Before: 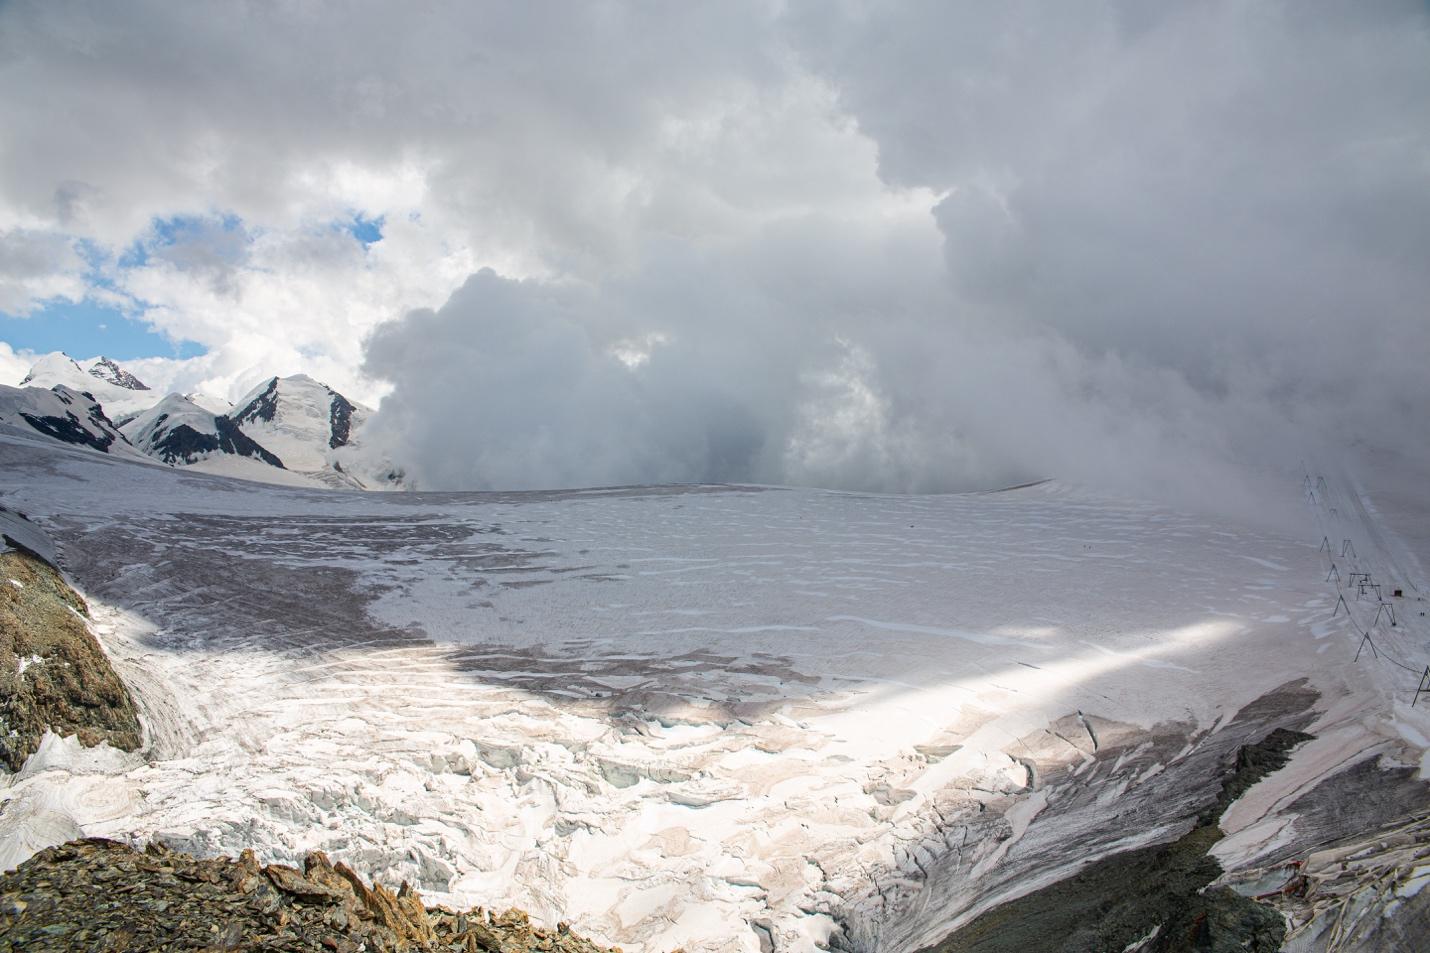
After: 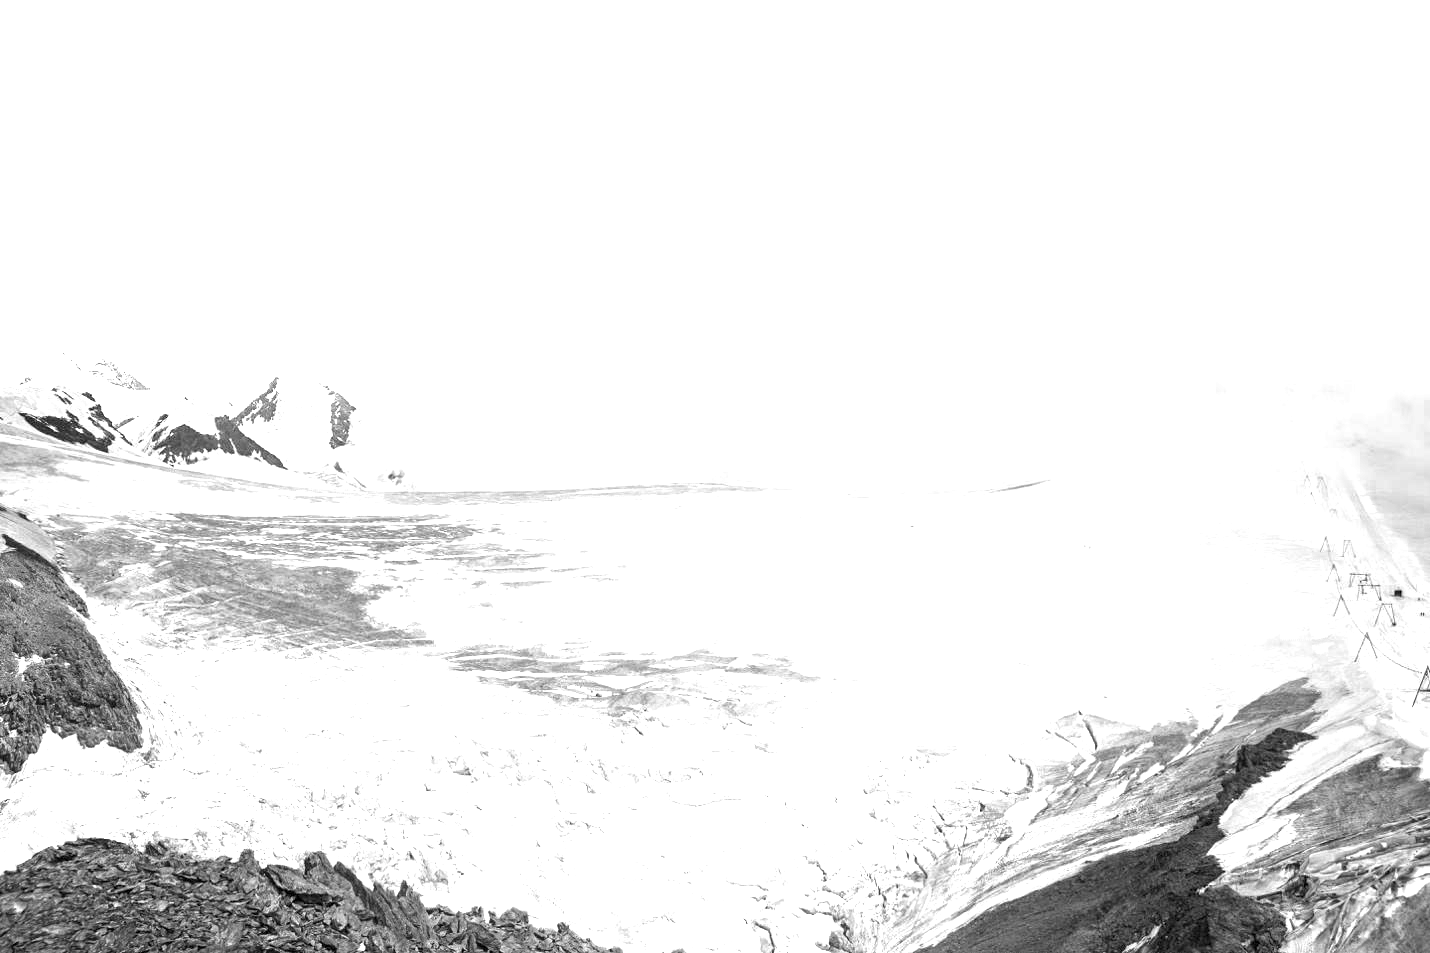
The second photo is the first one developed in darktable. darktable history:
color zones: curves: ch0 [(0.287, 0.048) (0.493, 0.484) (0.737, 0.816)]; ch1 [(0, 0) (0.143, 0) (0.286, 0) (0.429, 0) (0.571, 0) (0.714, 0) (0.857, 0)]
exposure: black level correction 0.001, exposure 1.735 EV, compensate highlight preservation false
